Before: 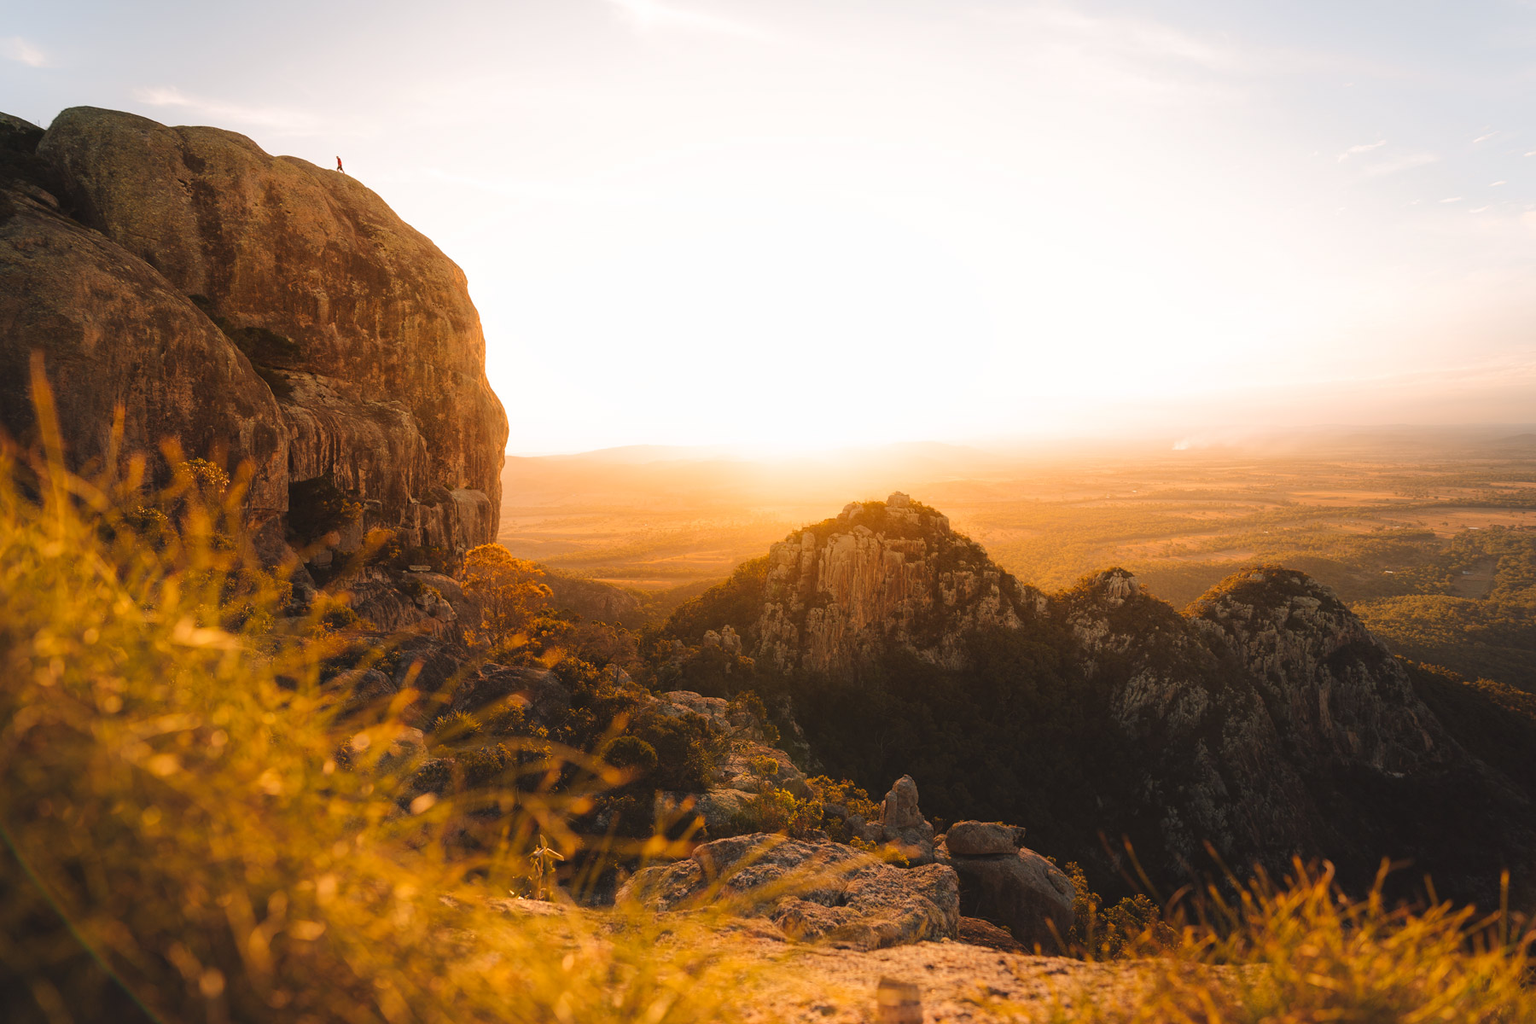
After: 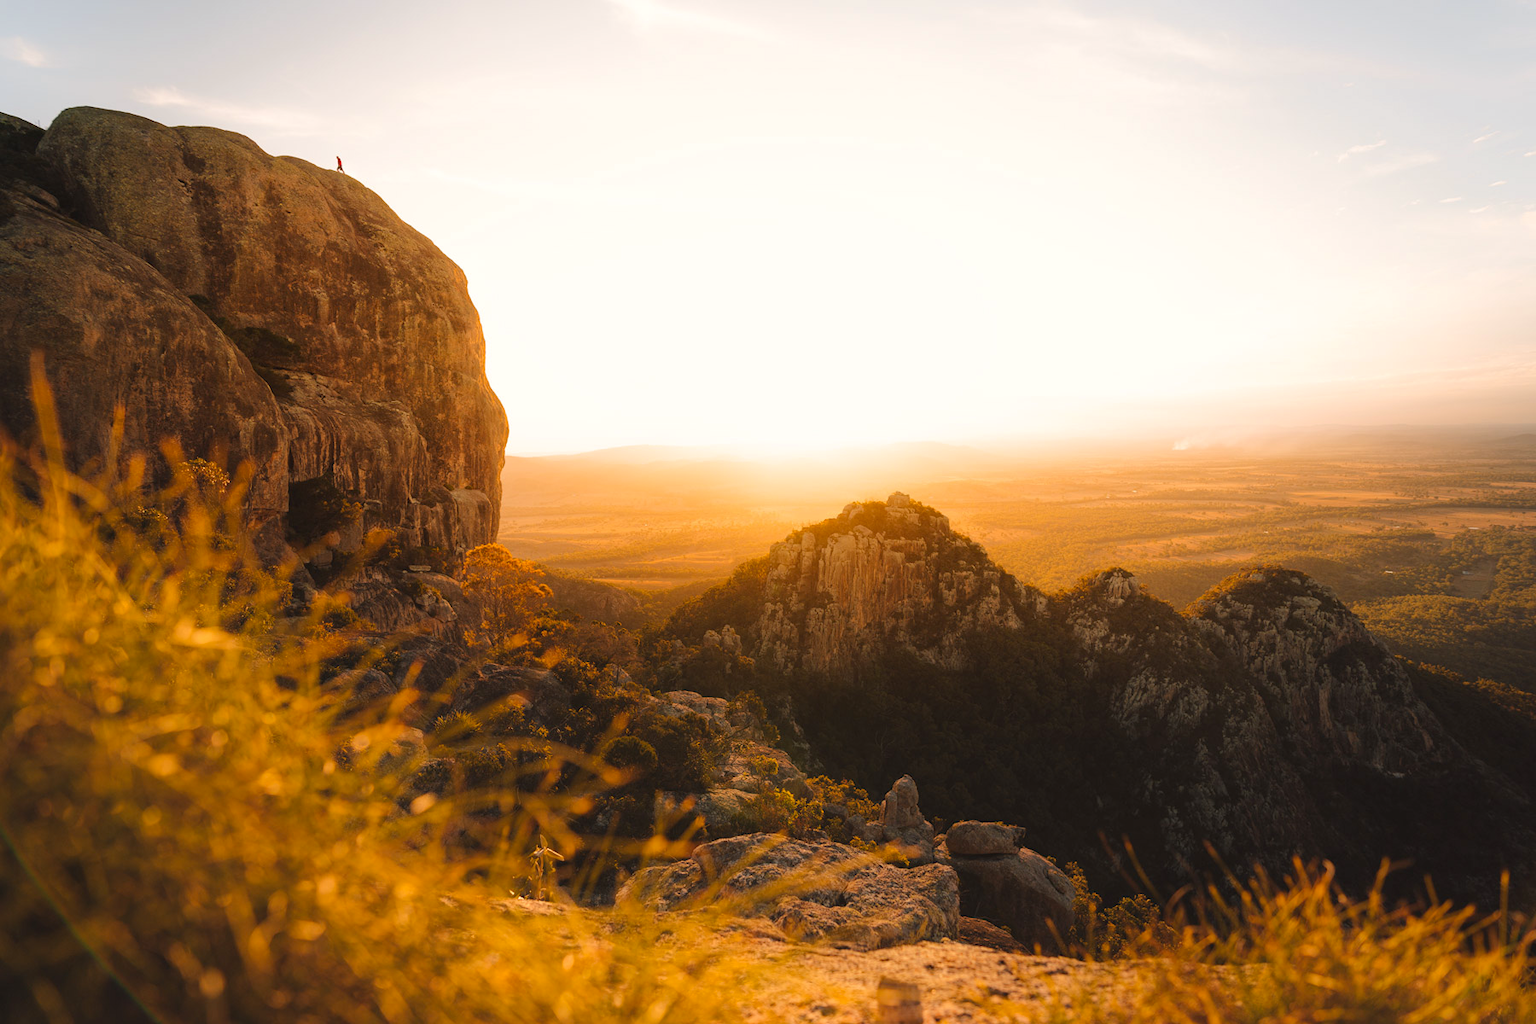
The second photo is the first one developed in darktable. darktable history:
color correction: highlights b* 2.92
haze removal: compatibility mode true, adaptive false
